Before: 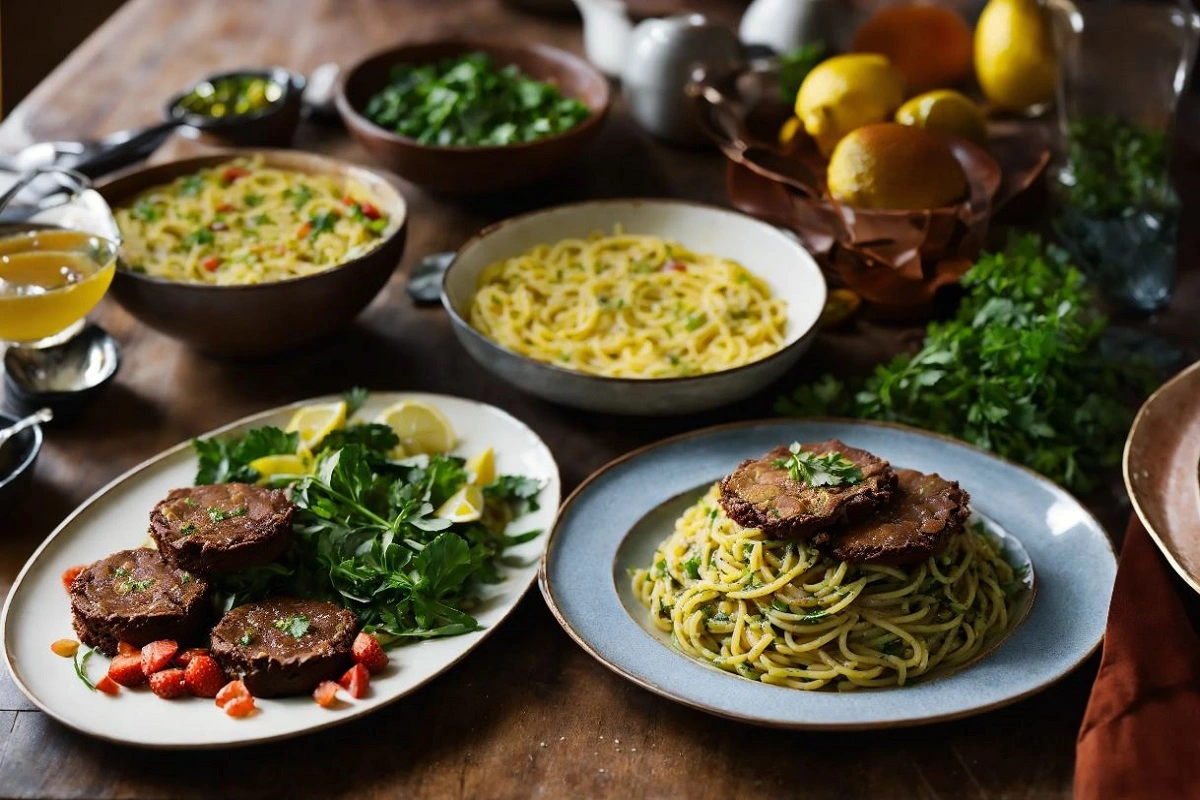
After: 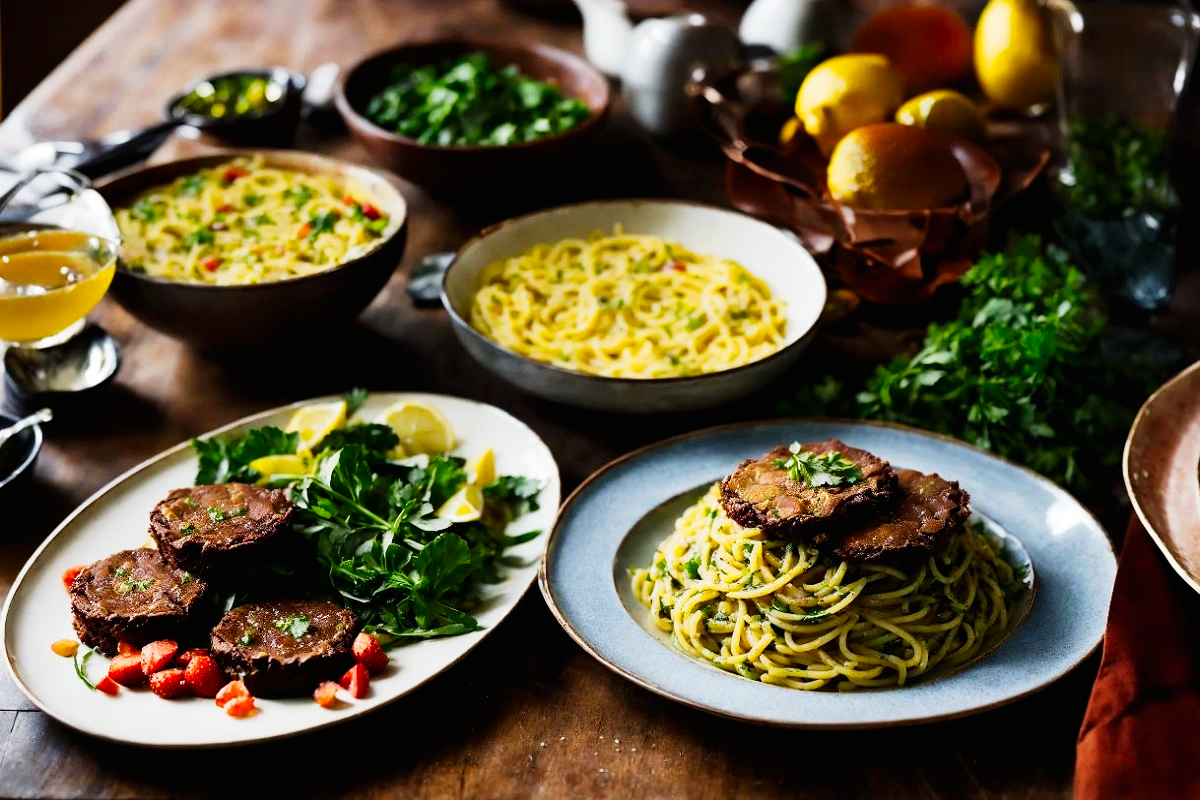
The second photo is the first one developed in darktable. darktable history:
tone curve: curves: ch0 [(0, 0.006) (0.046, 0.011) (0.13, 0.062) (0.338, 0.327) (0.494, 0.55) (0.728, 0.835) (1, 1)]; ch1 [(0, 0) (0.346, 0.324) (0.45, 0.431) (0.5, 0.5) (0.522, 0.517) (0.55, 0.57) (1, 1)]; ch2 [(0, 0) (0.453, 0.418) (0.5, 0.5) (0.526, 0.524) (0.554, 0.598) (0.622, 0.679) (0.707, 0.761) (1, 1)], preserve colors none
